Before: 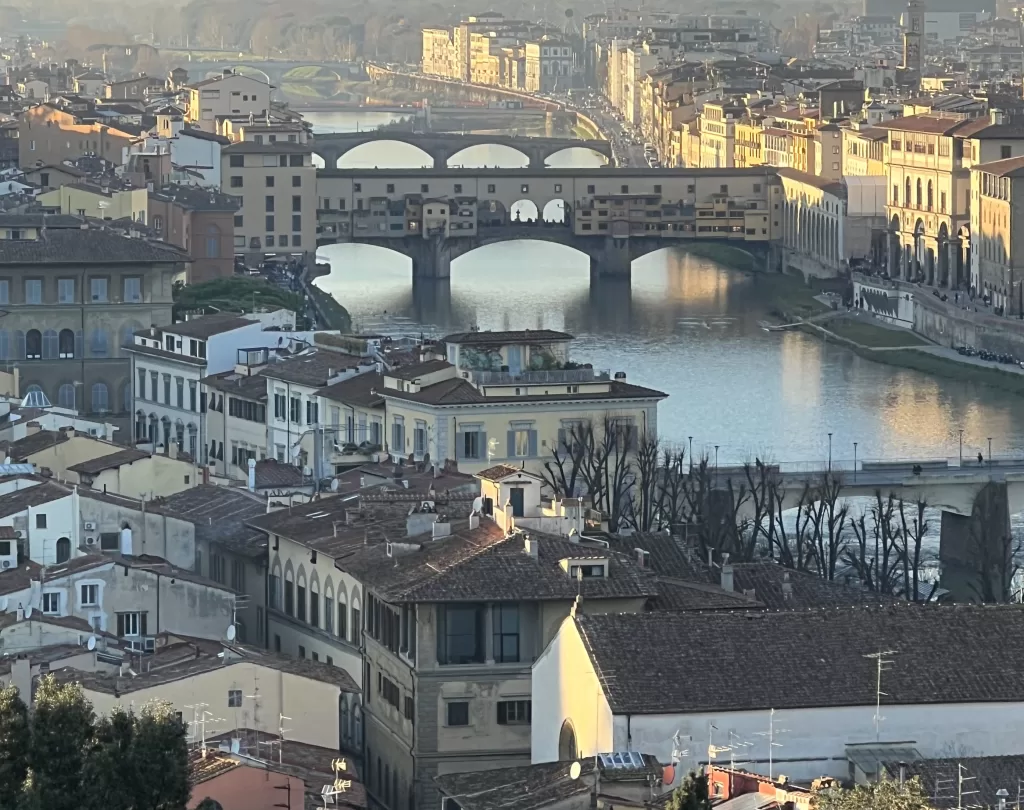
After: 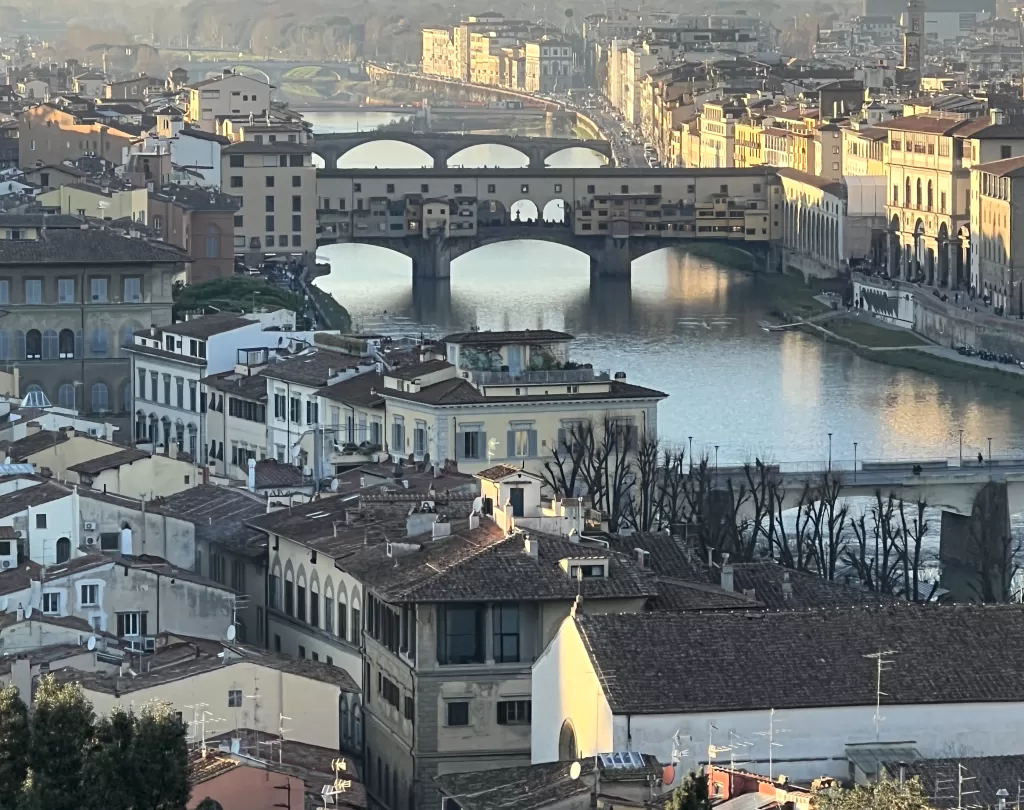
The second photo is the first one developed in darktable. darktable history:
local contrast: mode bilateral grid, contrast 19, coarseness 99, detail 150%, midtone range 0.2
